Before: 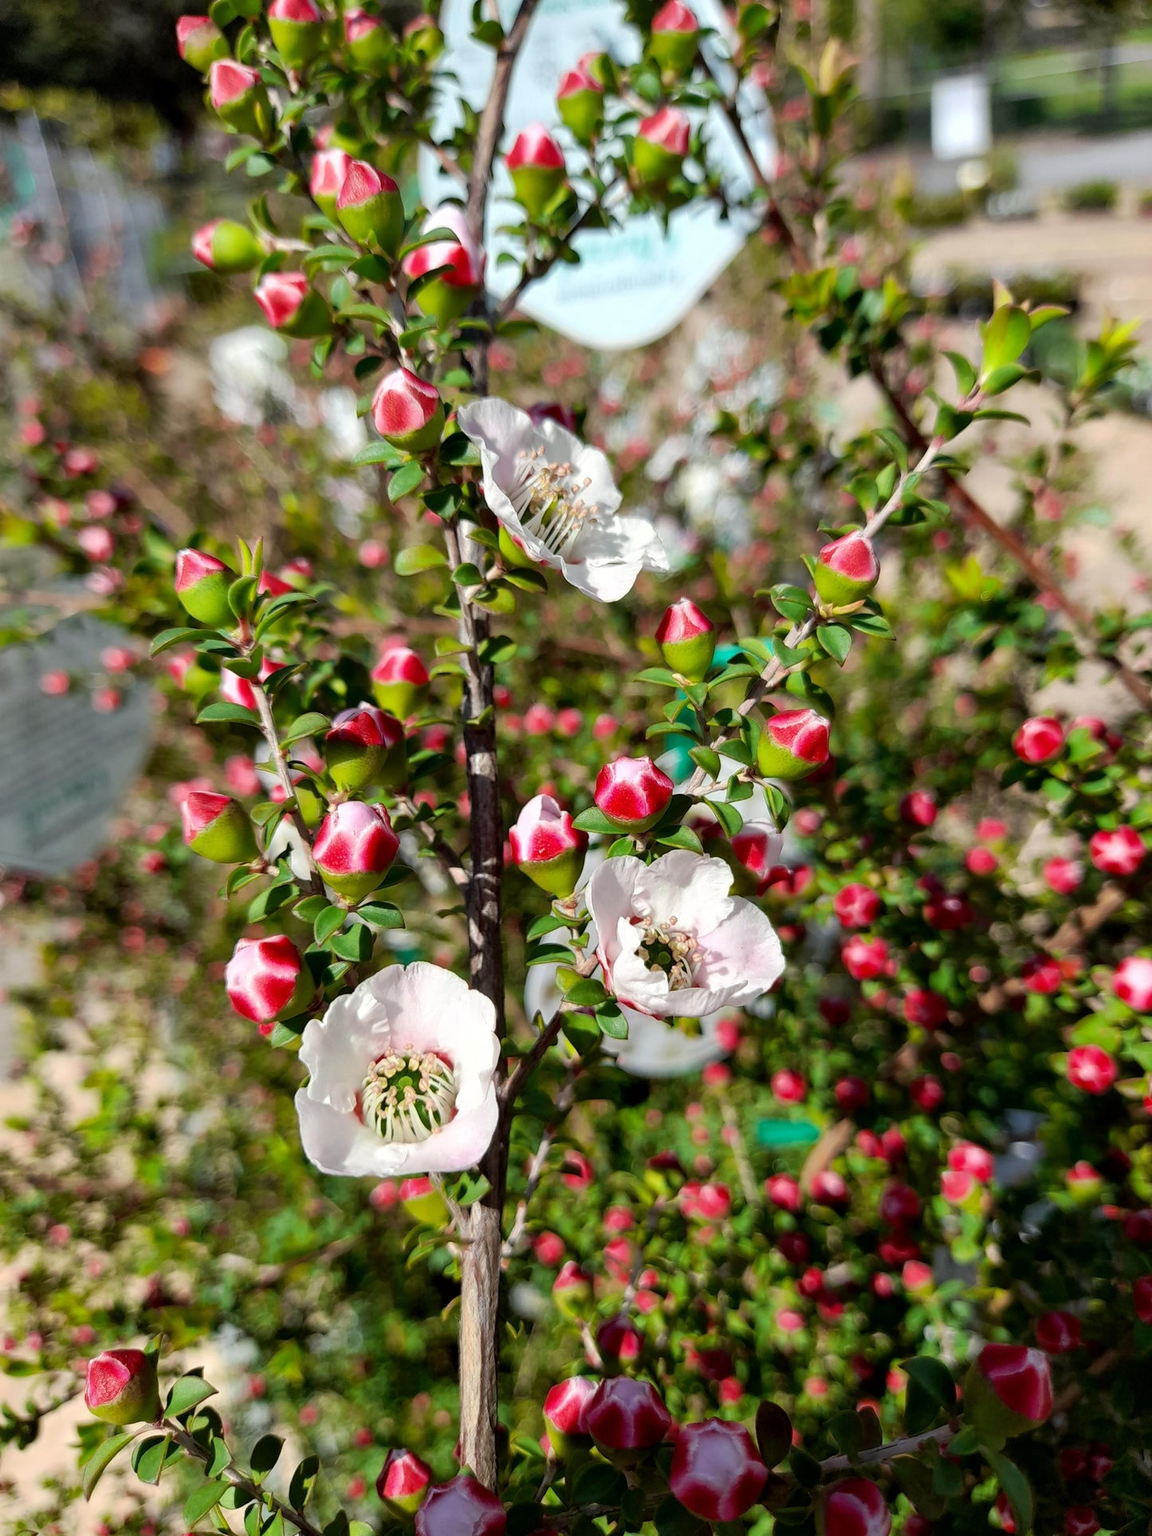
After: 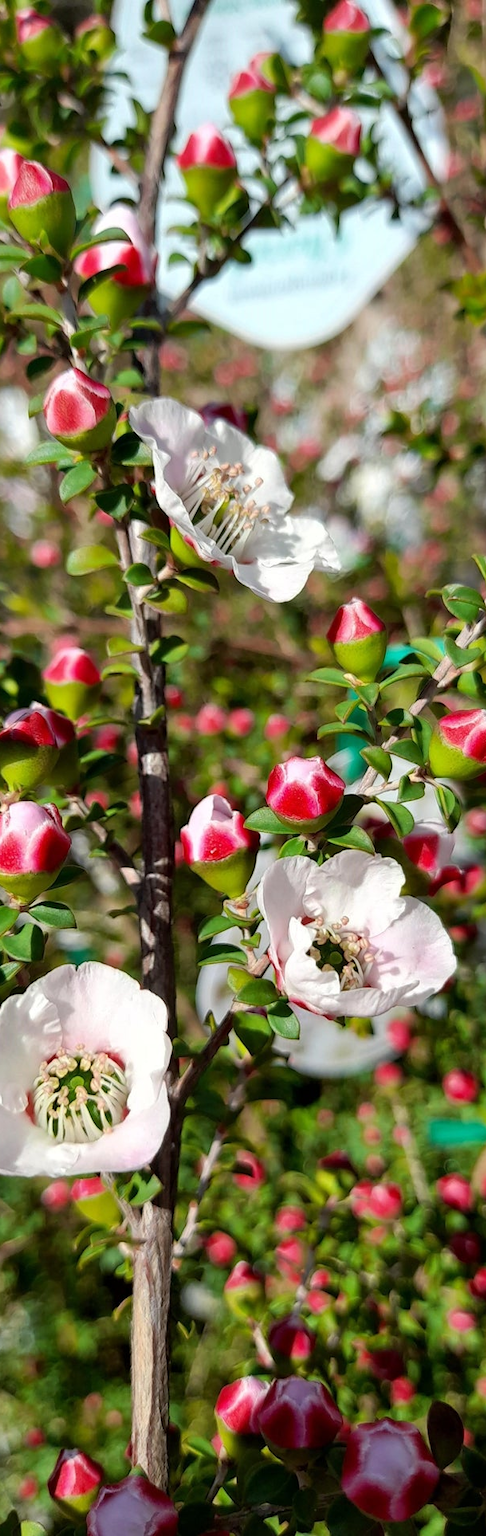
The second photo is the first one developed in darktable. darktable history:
crop: left 28.561%, right 29.166%
